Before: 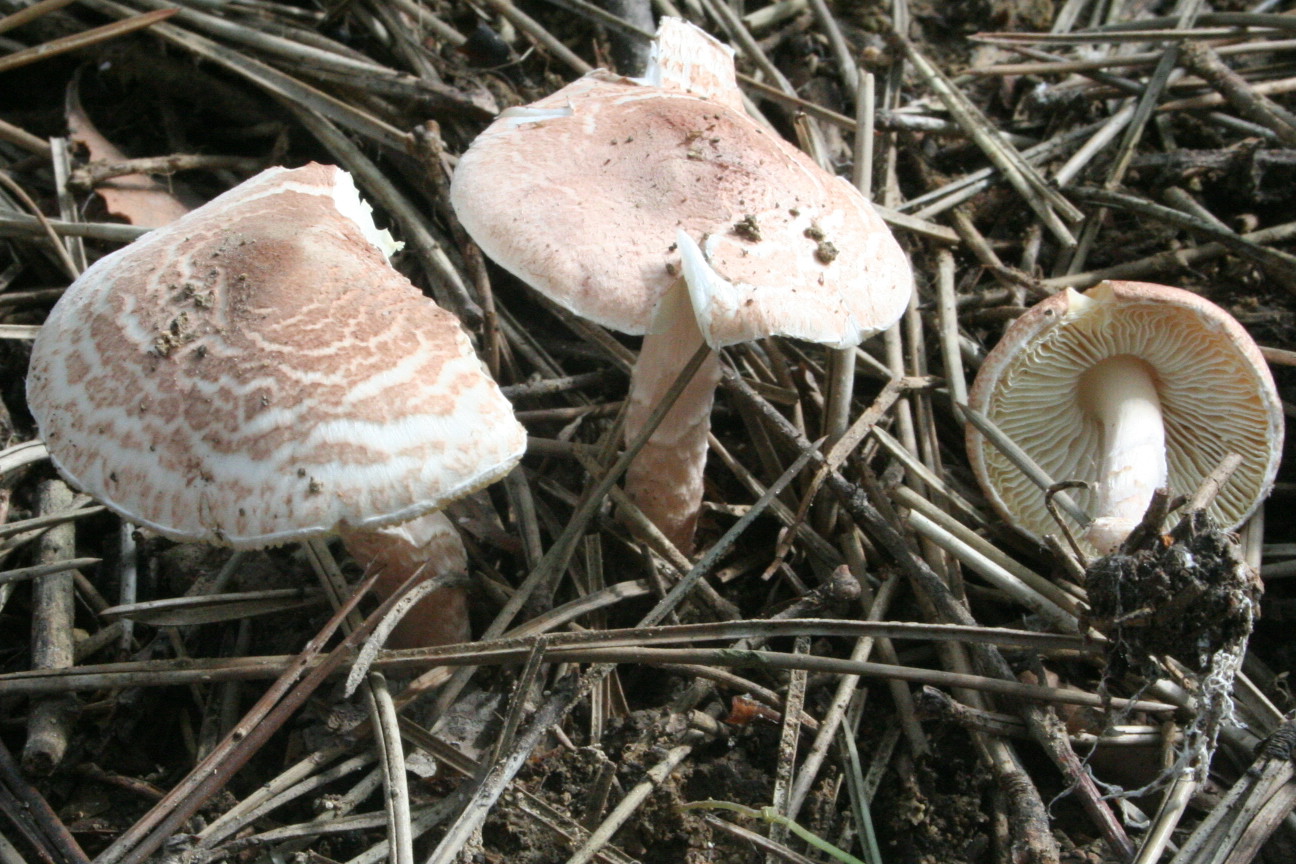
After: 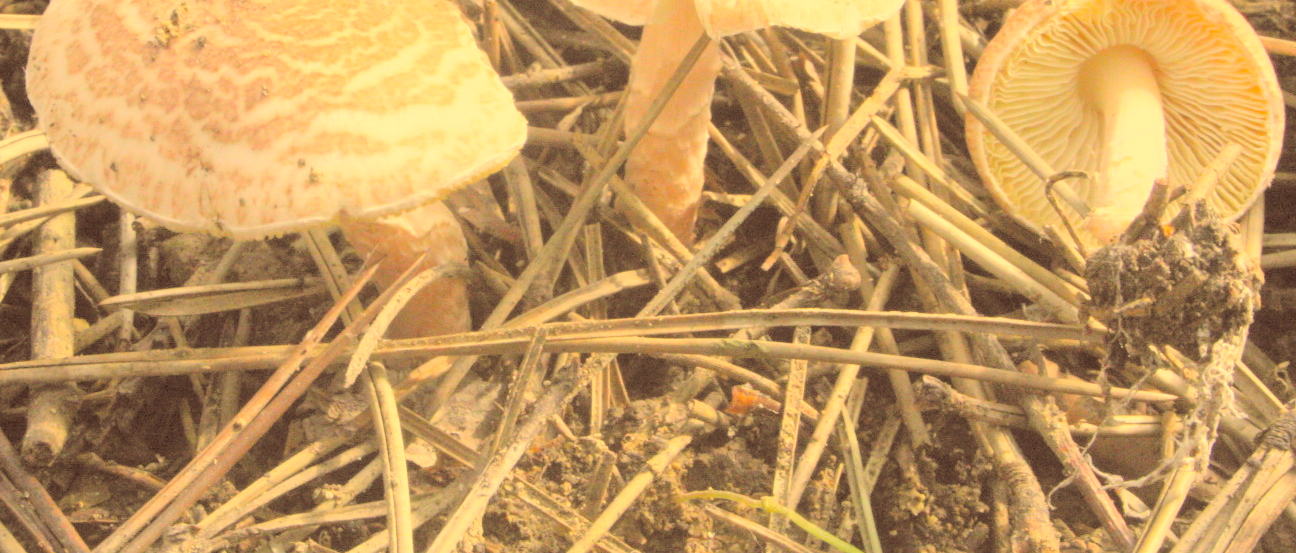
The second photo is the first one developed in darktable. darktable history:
color balance rgb: highlights gain › chroma 2.893%, highlights gain › hue 61.51°, linear chroma grading › global chroma 0.875%, perceptual saturation grading › global saturation 25.529%
crop and rotate: top 35.988%
contrast brightness saturation: brightness 0.992
color correction: highlights a* 9.91, highlights b* 38.52, shadows a* 15.06, shadows b* 3.33
